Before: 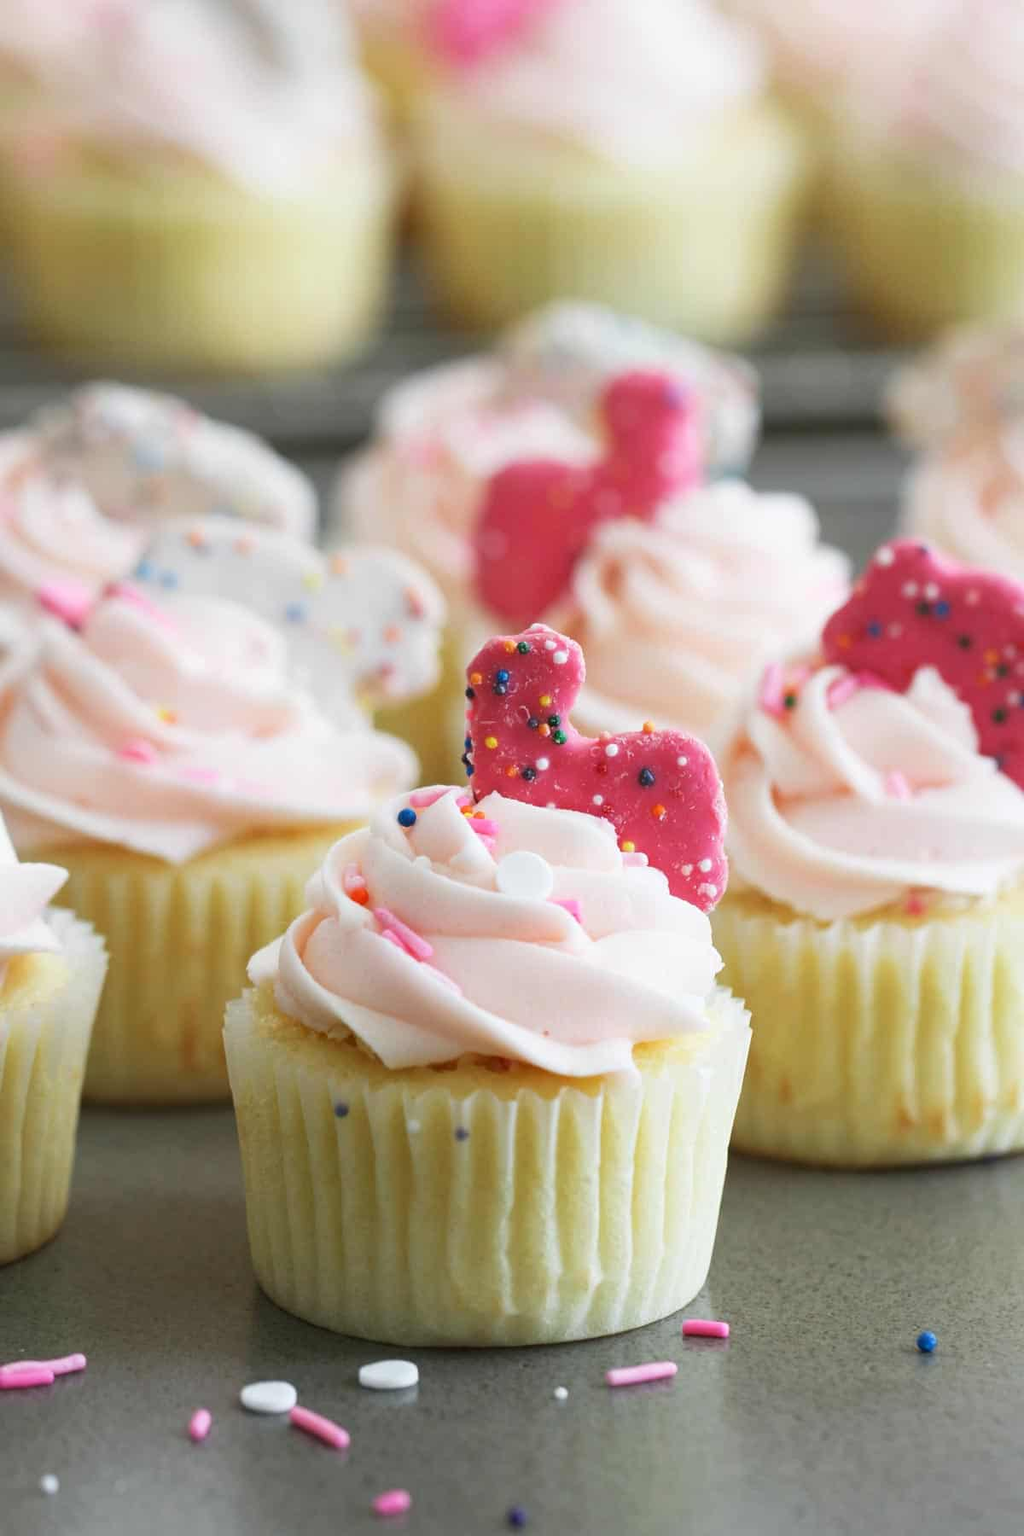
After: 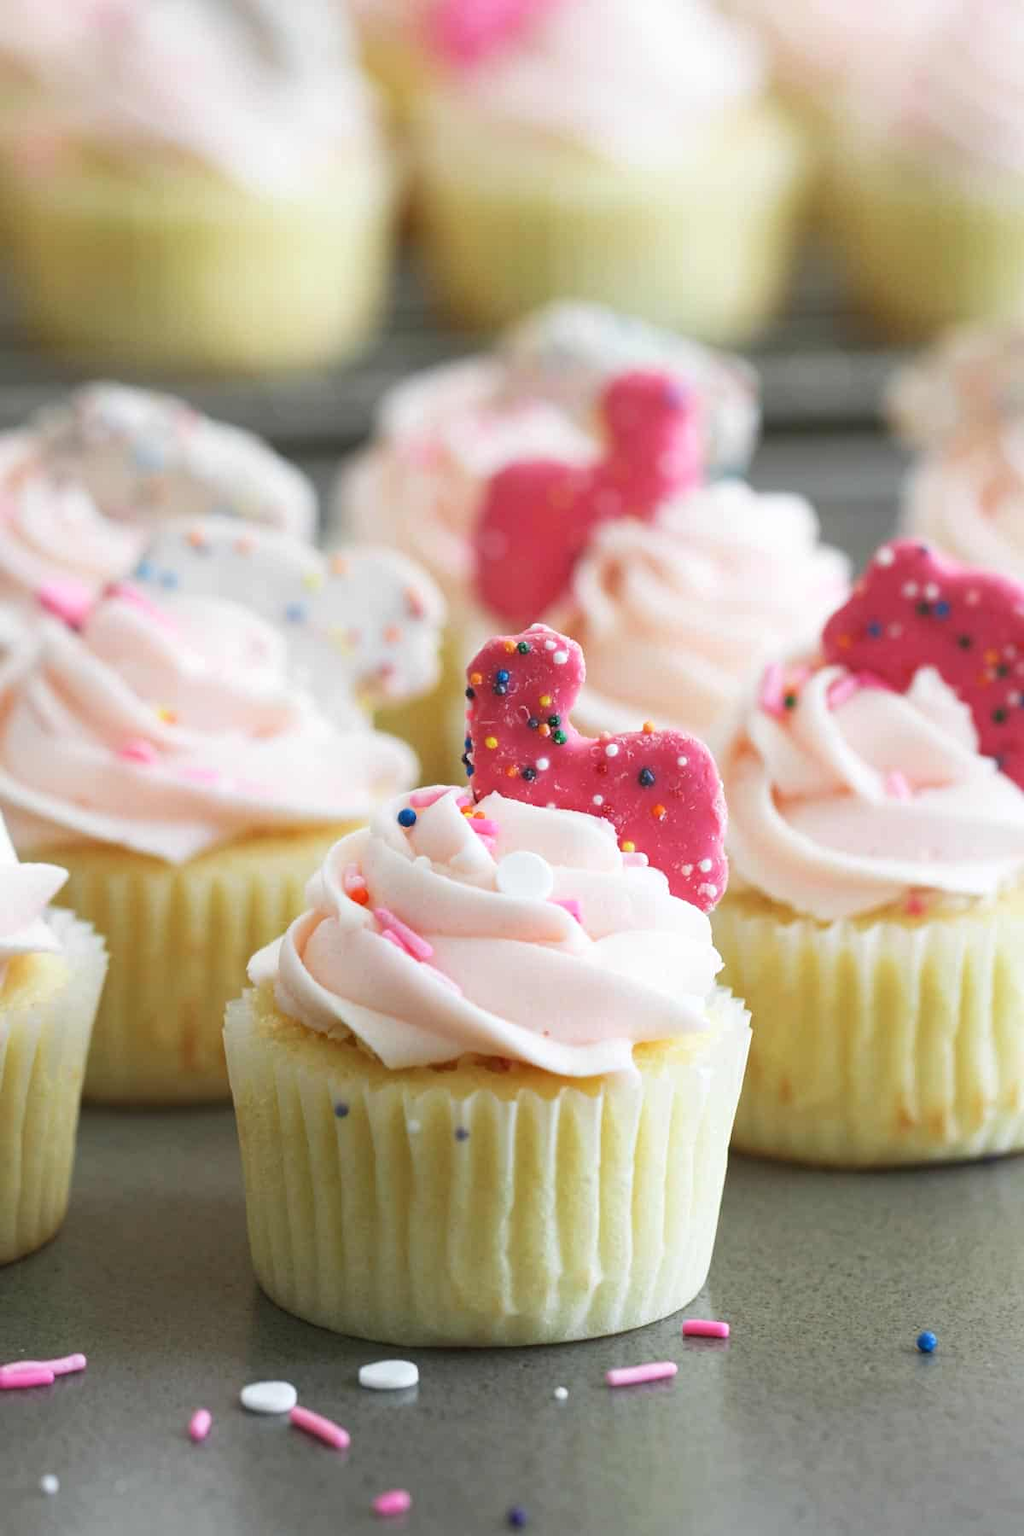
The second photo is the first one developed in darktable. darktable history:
exposure: black level correction -0.001, exposure 0.079 EV, compensate exposure bias true, compensate highlight preservation false
color calibration: illuminant same as pipeline (D50), adaptation none (bypass), x 0.333, y 0.333, temperature 5008.24 K
